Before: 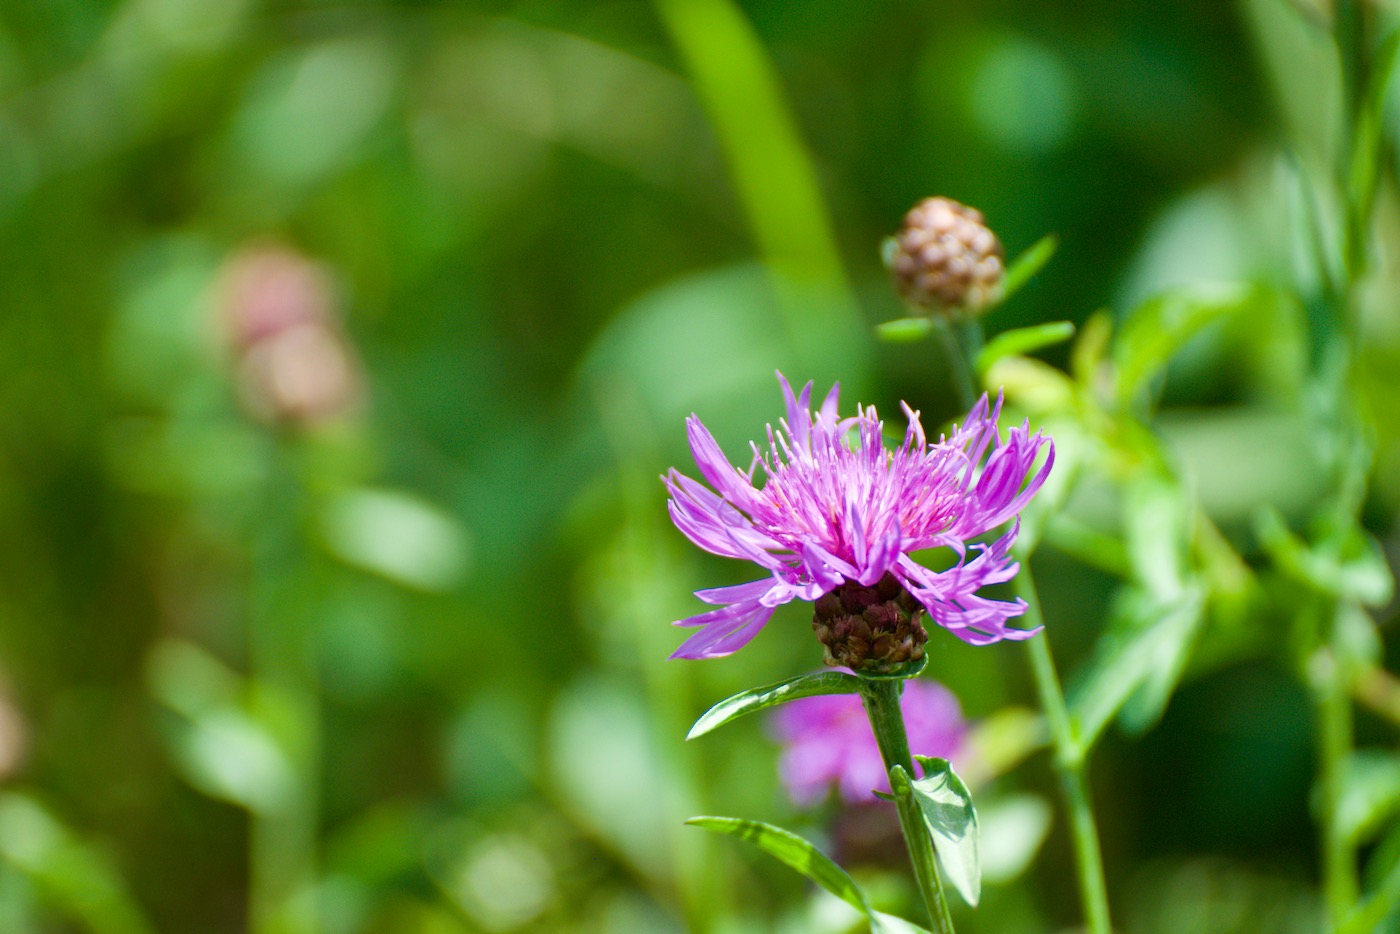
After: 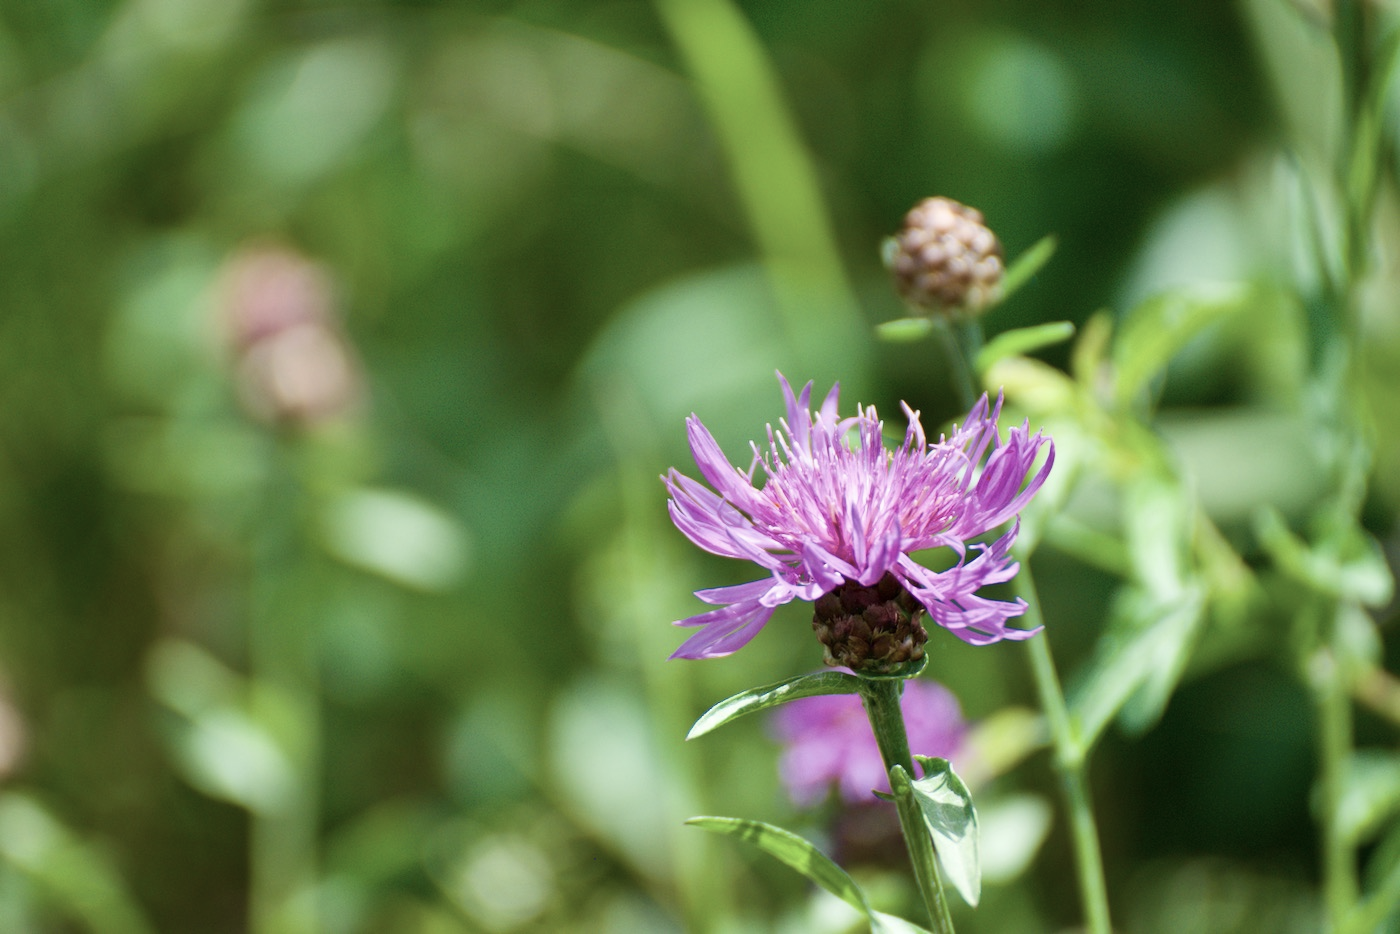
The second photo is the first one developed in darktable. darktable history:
contrast brightness saturation: contrast 0.098, saturation -0.305
